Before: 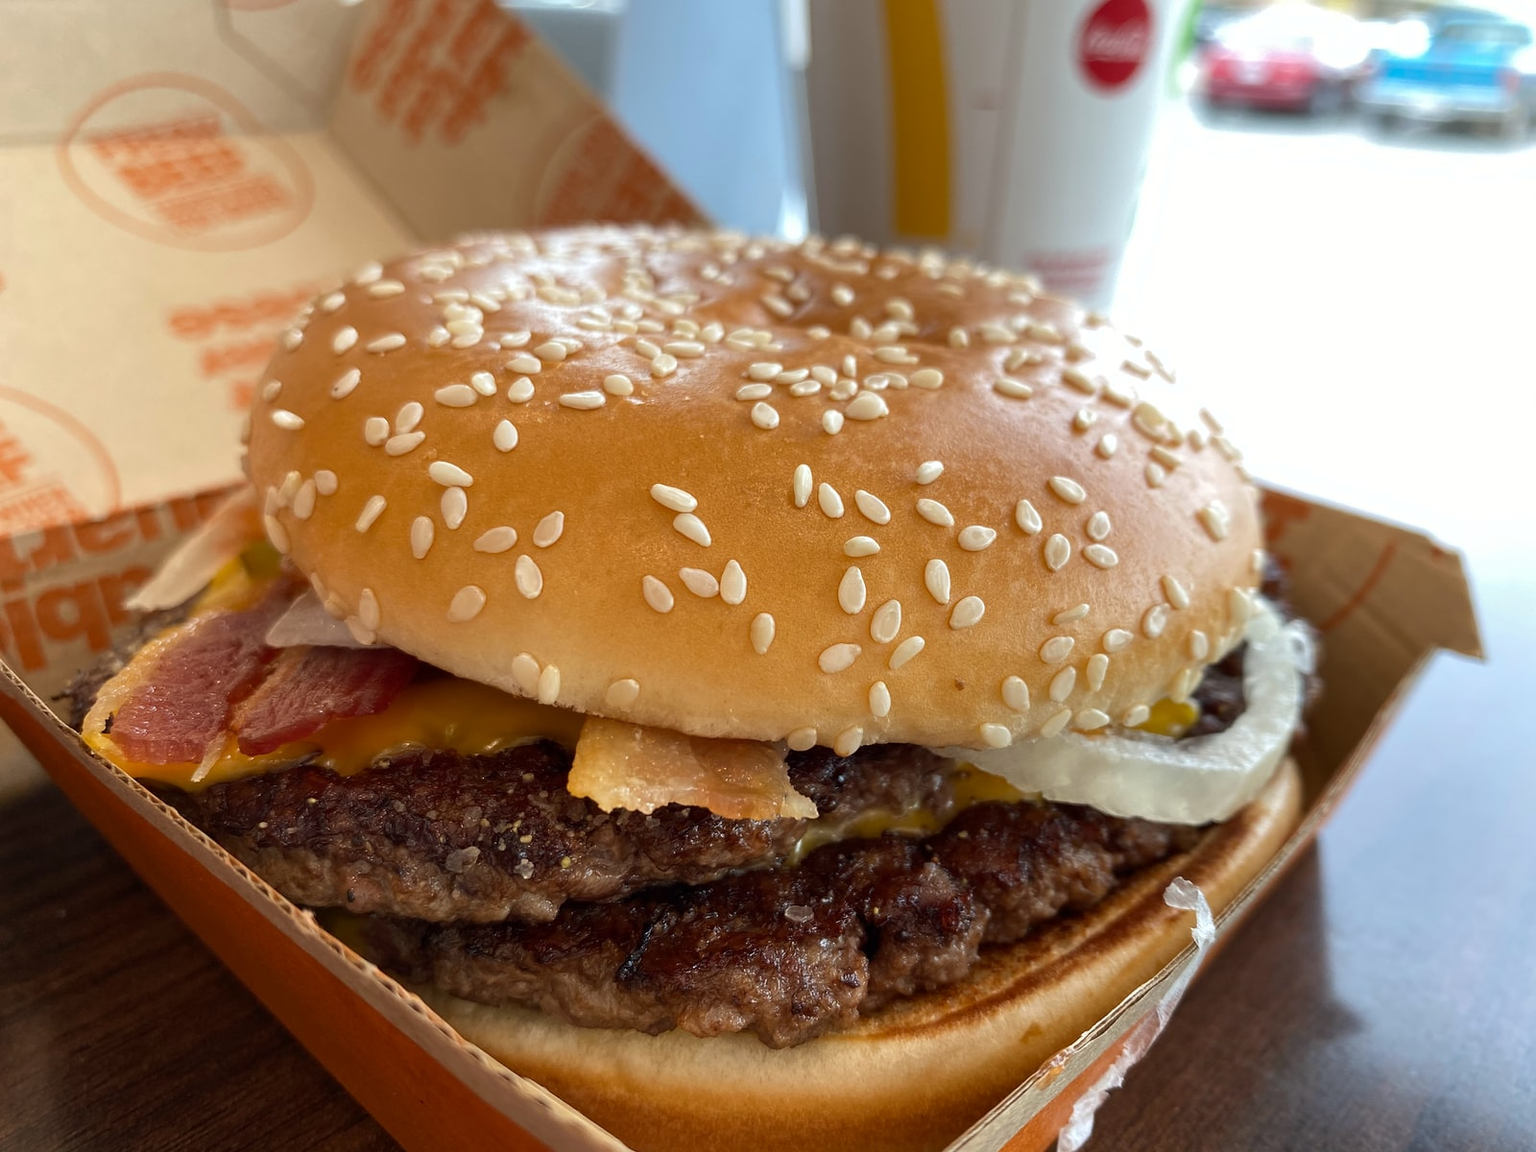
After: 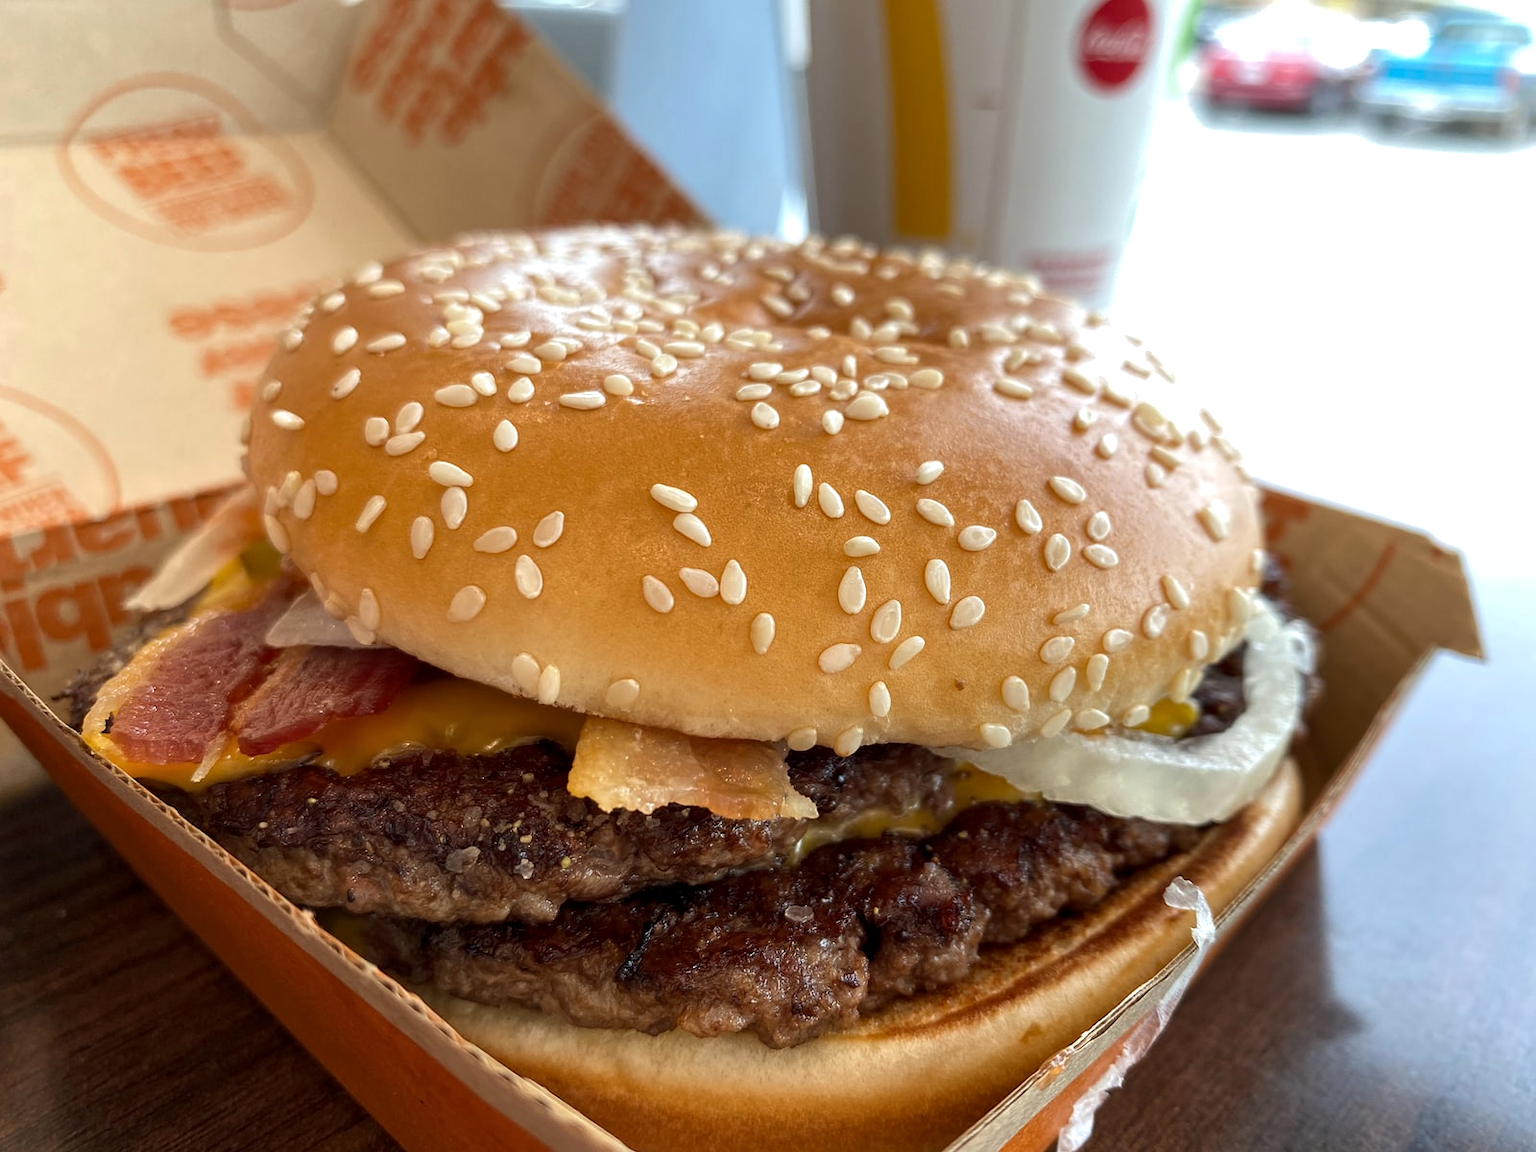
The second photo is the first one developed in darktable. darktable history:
local contrast: highlights 100%, shadows 100%, detail 120%, midtone range 0.2
exposure: exposure 0.127 EV, compensate highlight preservation false
tone equalizer: on, module defaults
